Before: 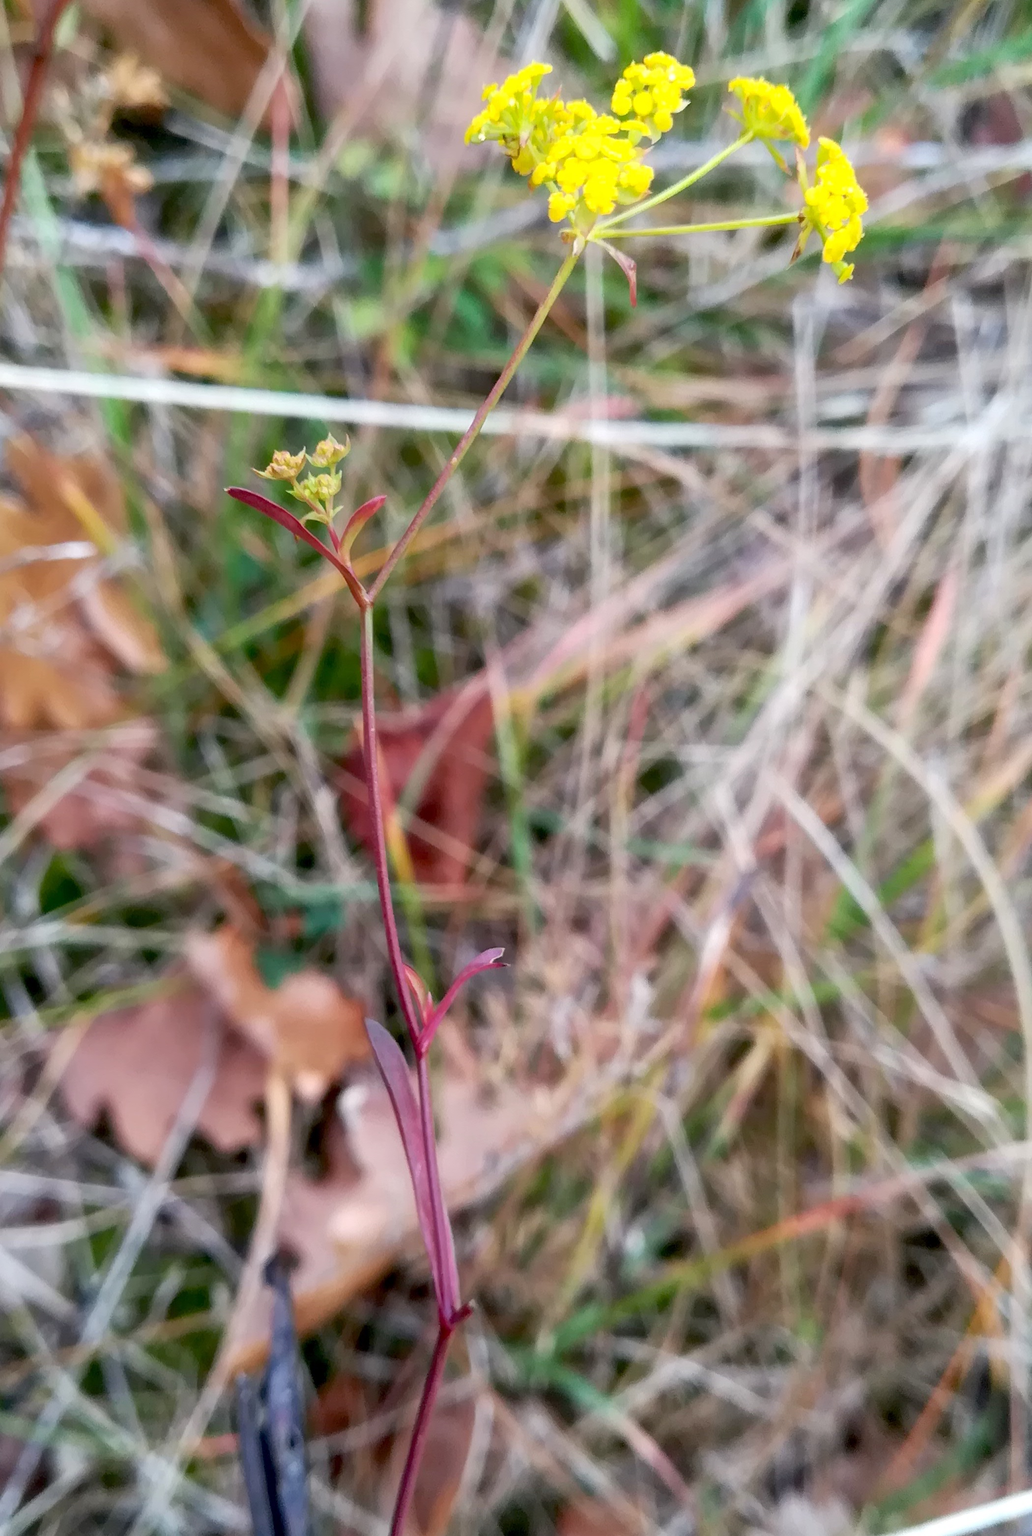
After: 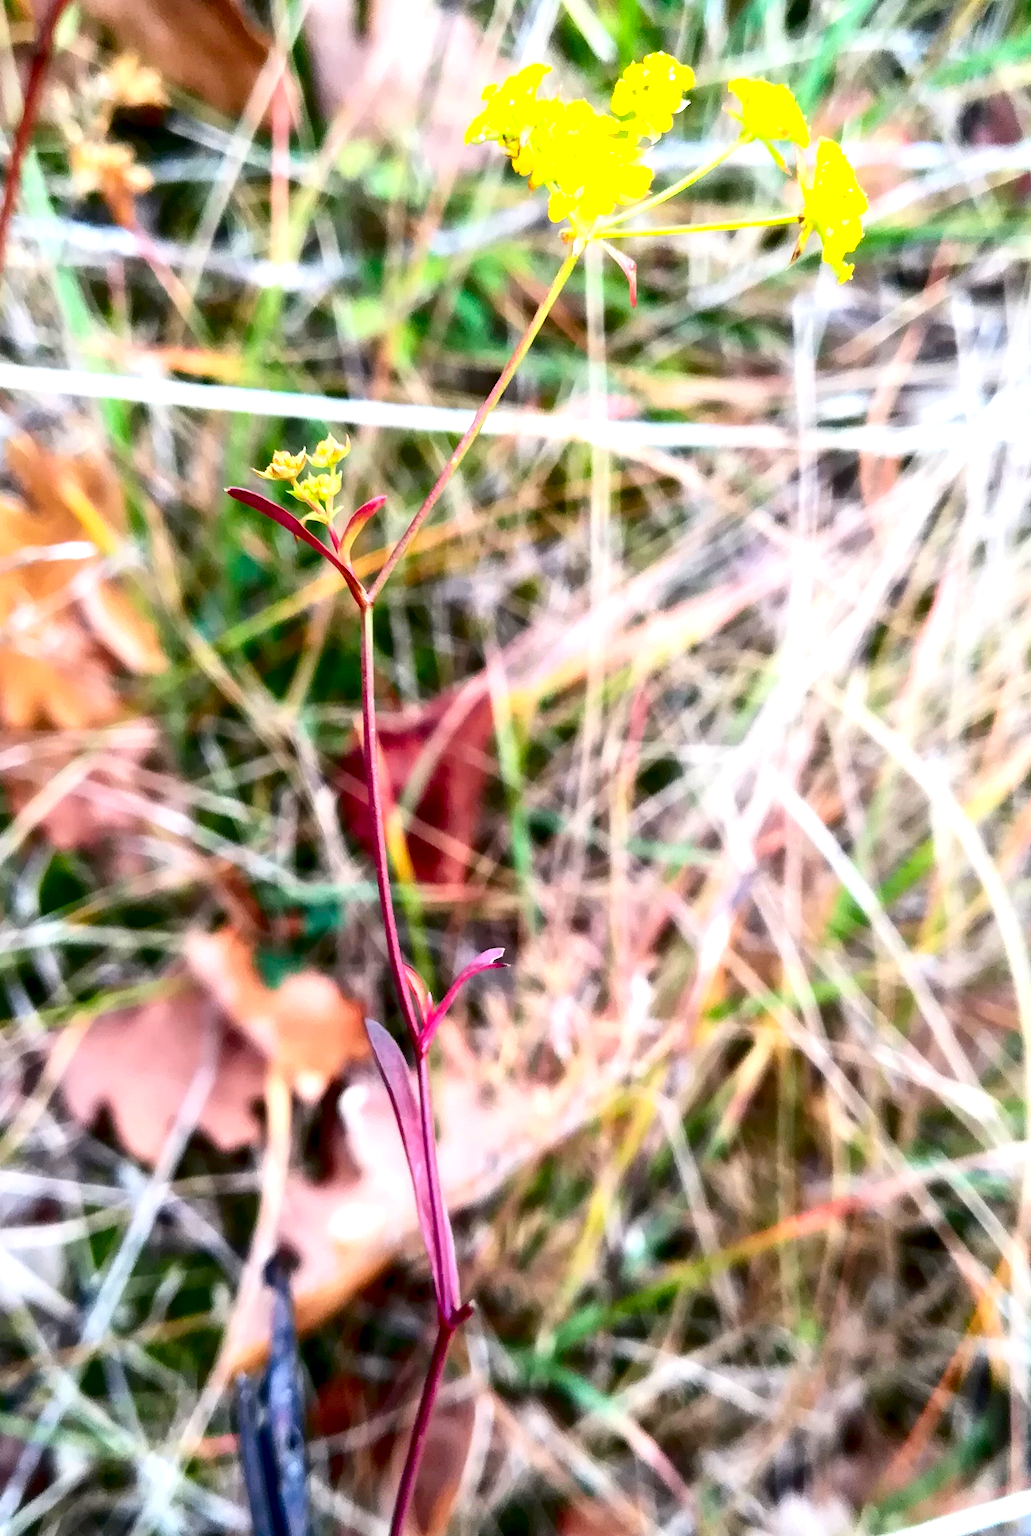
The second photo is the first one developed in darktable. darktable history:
color zones: curves: ch1 [(0, 0.34) (0.143, 0.164) (0.286, 0.152) (0.429, 0.176) (0.571, 0.173) (0.714, 0.188) (0.857, 0.199) (1, 0.34)], mix -120.78%
exposure: black level correction 0, exposure 0.949 EV, compensate exposure bias true, compensate highlight preservation false
contrast brightness saturation: contrast 0.241, brightness -0.222, saturation 0.138
